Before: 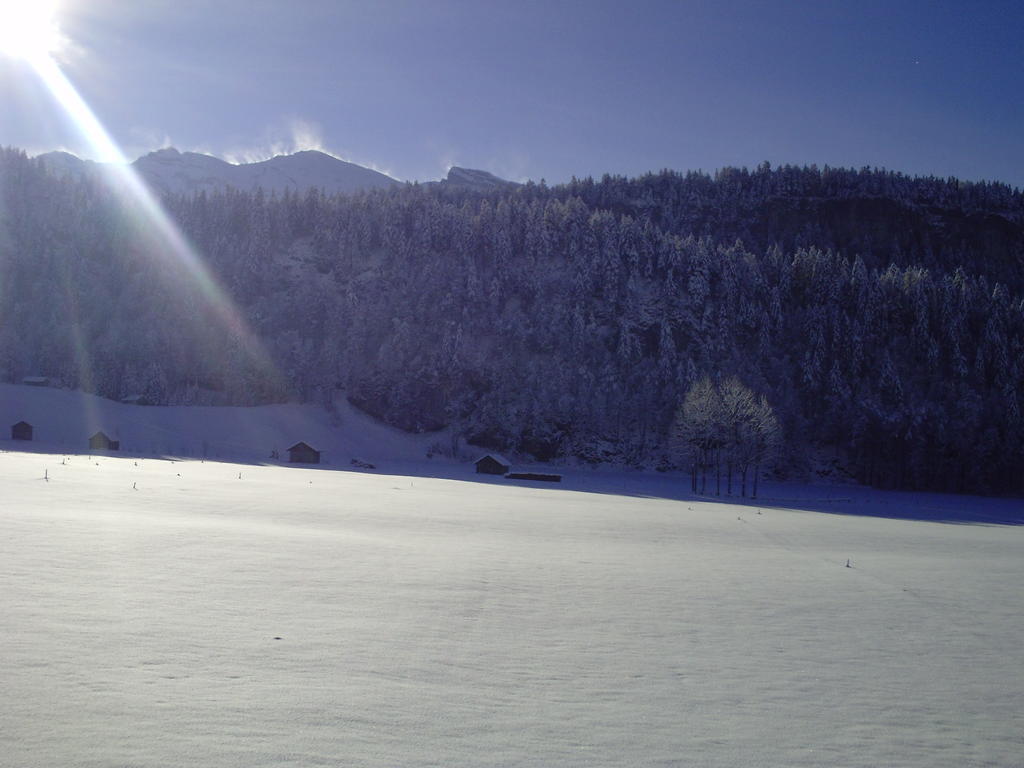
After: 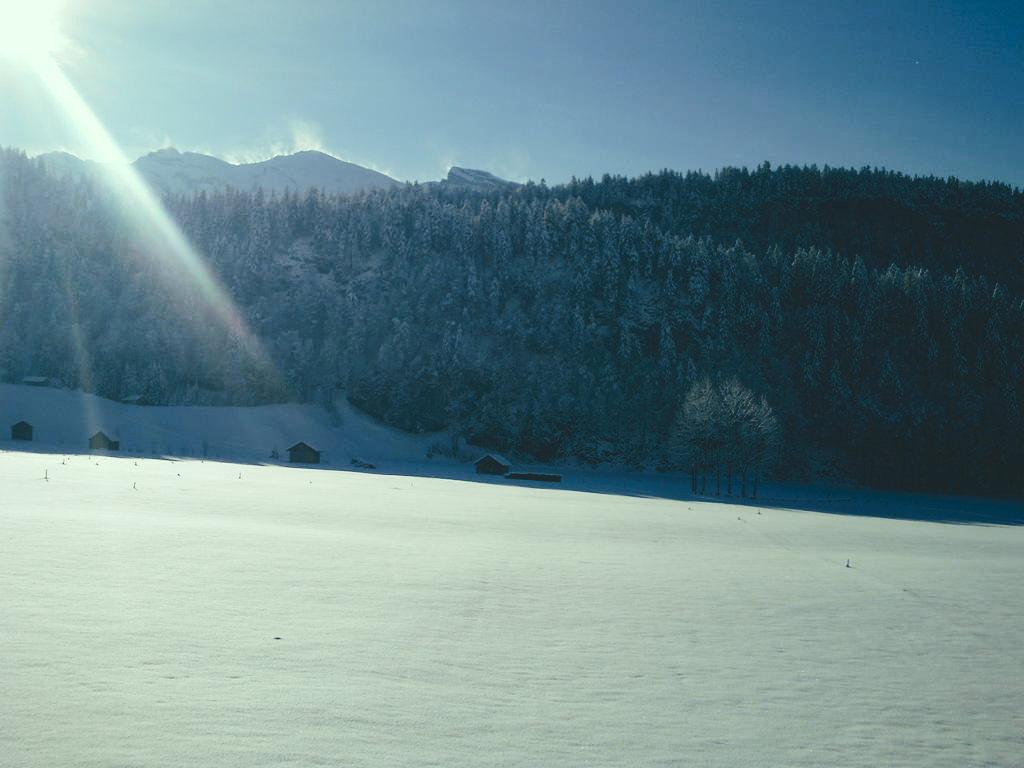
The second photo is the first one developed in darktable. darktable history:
tone curve: curves: ch0 [(0, 0) (0.003, 0.117) (0.011, 0.118) (0.025, 0.123) (0.044, 0.13) (0.069, 0.137) (0.1, 0.149) (0.136, 0.157) (0.177, 0.184) (0.224, 0.217) (0.277, 0.257) (0.335, 0.324) (0.399, 0.406) (0.468, 0.511) (0.543, 0.609) (0.623, 0.712) (0.709, 0.8) (0.801, 0.877) (0.898, 0.938) (1, 1)], preserve colors none
color look up table: target L [95.78, 90.16, 87.85, 64.99, 62.15, 57.09, 49.89, 45.49, 48.03, 36.39, 14.41, 200.41, 79.2, 74.59, 68.08, 66.08, 56.46, 49.92, 48.96, 47.26, 28.52, 22.13, 2.802, 92.85, 78.18, 82.31, 61.97, 69.45, 58.41, 74.81, 69.31, 54.64, 48.93, 49.48, 57.79, 45.65, 34.71, 35.25, 33.09, 39.79, 7.997, 5.429, 91.89, 91.43, 72.09, 67.27, 47.5, 42.05, 20.64], target a [-12.93, -36.5, -48.12, -45.41, -16, -46.06, -19.92, -33.09, -30.04, -19.81, -32.99, 0, -5.621, 16.35, 23.23, 23.37, 41.5, 63.8, 6.208, 51.97, 12.88, 26.91, -7.212, -10.49, 13.96, -0.697, -9.485, 31.63, 5.075, 14.8, -15.22, 45.58, 32.14, 7.059, 1.906, 27.93, -6.252, 22.7, 21.09, 5.348, -16.31, -15.44, -48.76, -33.38, -42.34, -18.16, -22.48, -11.4, -20.15], target b [12.58, 69.5, 26.34, 30.69, 31.12, 45.44, 42.02, 26.74, 11.64, 28.58, 5.297, 0, 57.97, 12.39, 32.54, 52.5, 16.63, 18.2, 18.85, 38.87, 21.46, 11.94, -8.591, 4.753, -3.194, -10.88, -20.38, -20.04, -5.492, -21.39, -28.84, -8.392, -18.1, -25.55, -48.43, -40.56, -1.059, -1.027, -29.62, -45.41, -25.84, -8.06, 4.537, 5.475, -11.97, 1.336, -6.153, -20.7, -10.22], num patches 49
